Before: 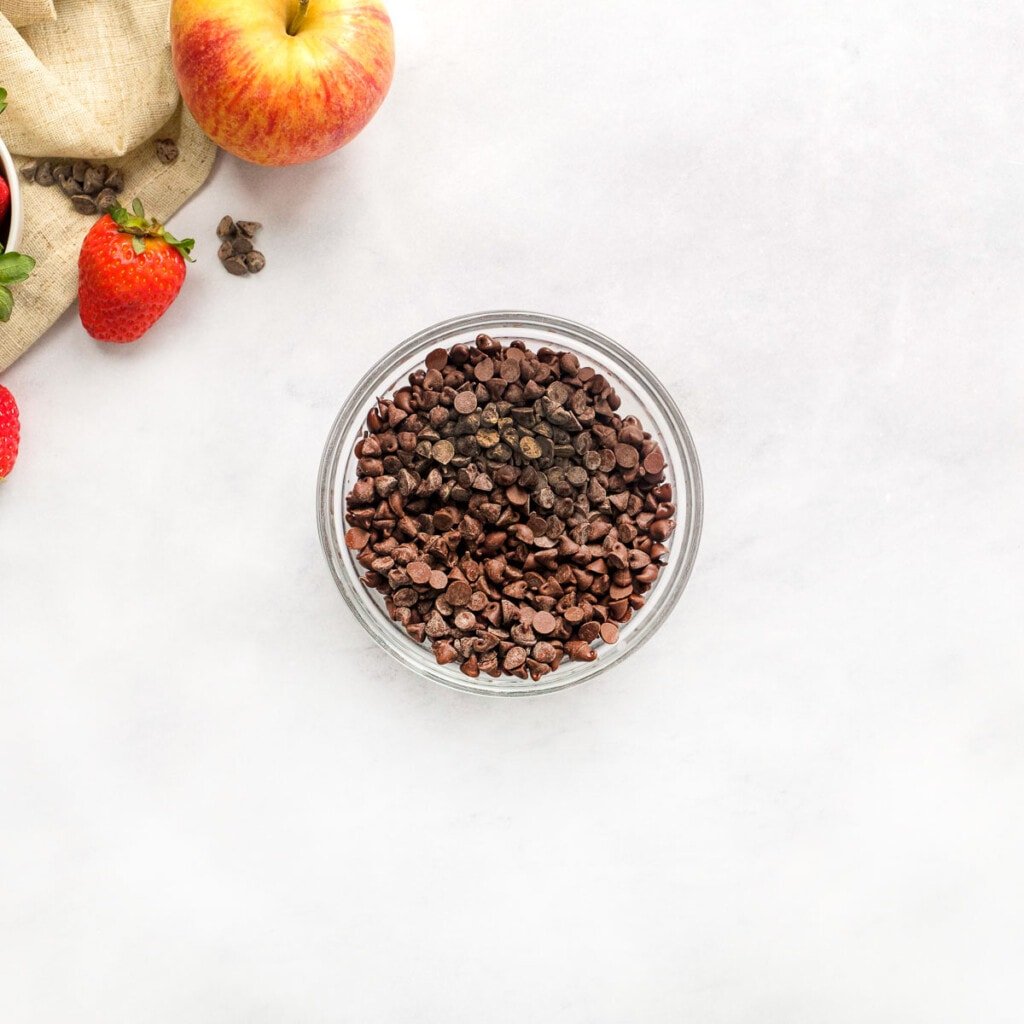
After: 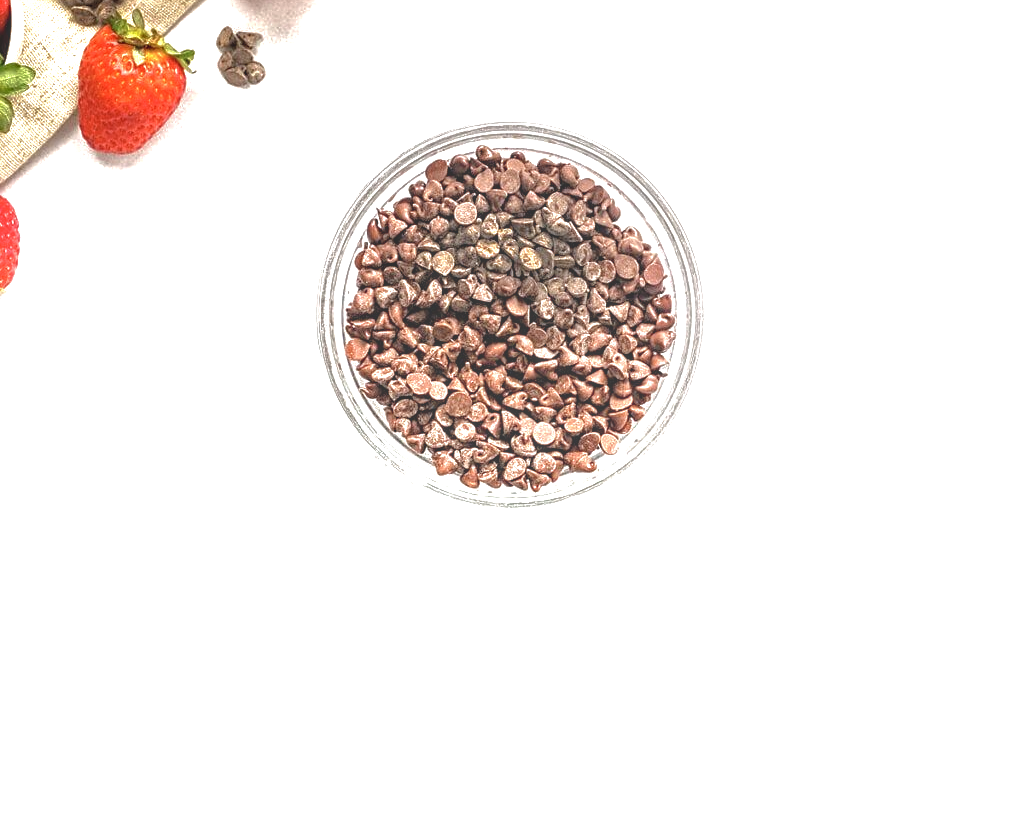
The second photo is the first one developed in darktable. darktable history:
local contrast: on, module defaults
base curve: curves: ch0 [(0, 0) (0.826, 0.587) (1, 1)]
crop and rotate: top 18.507%
sharpen: on, module defaults
exposure: black level correction 0, exposure 0.95 EV, compensate exposure bias true, compensate highlight preservation false
